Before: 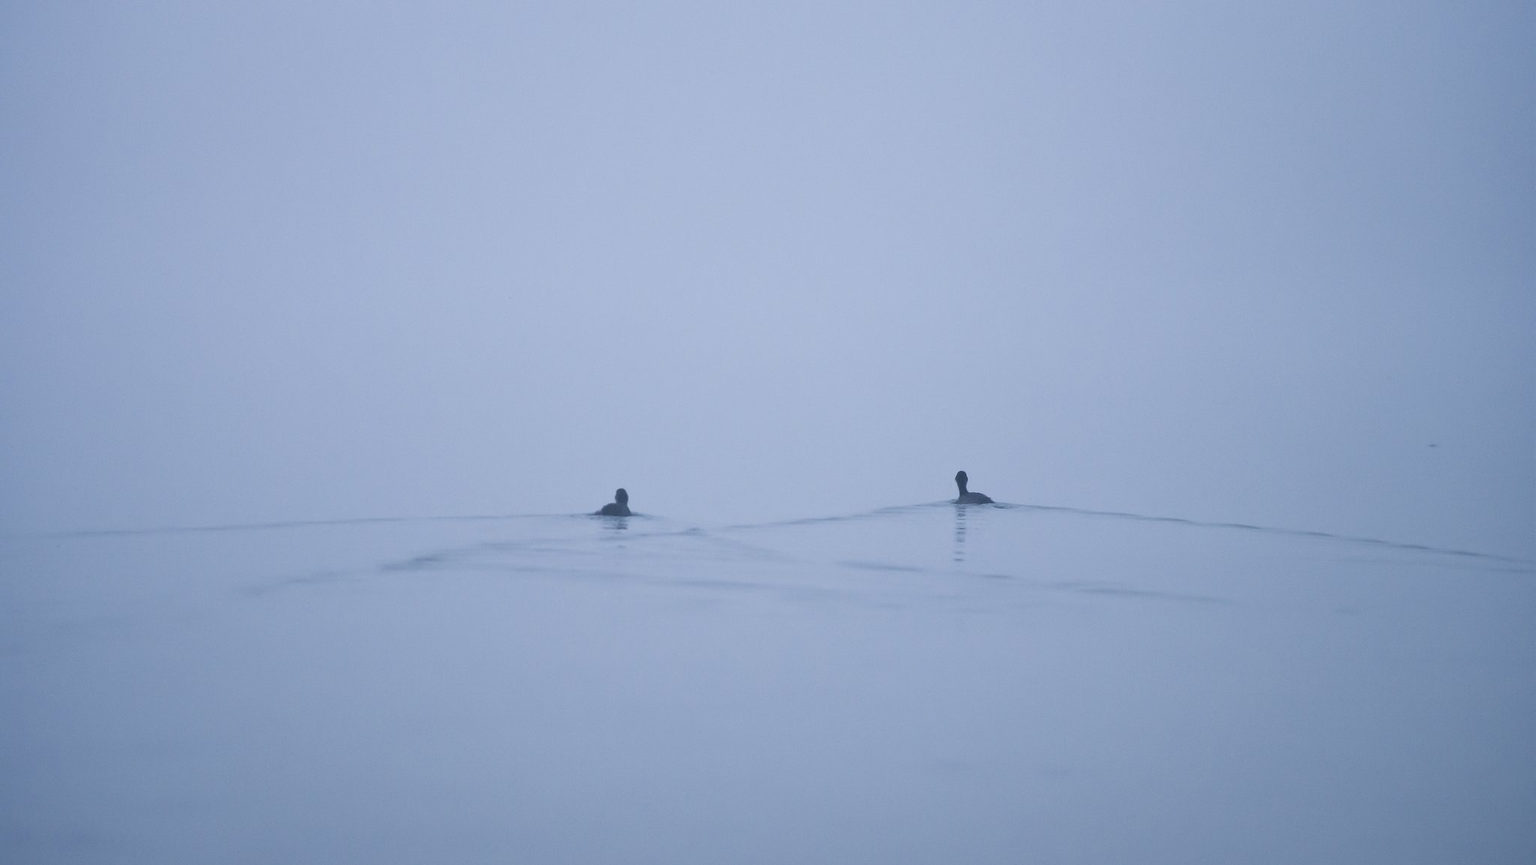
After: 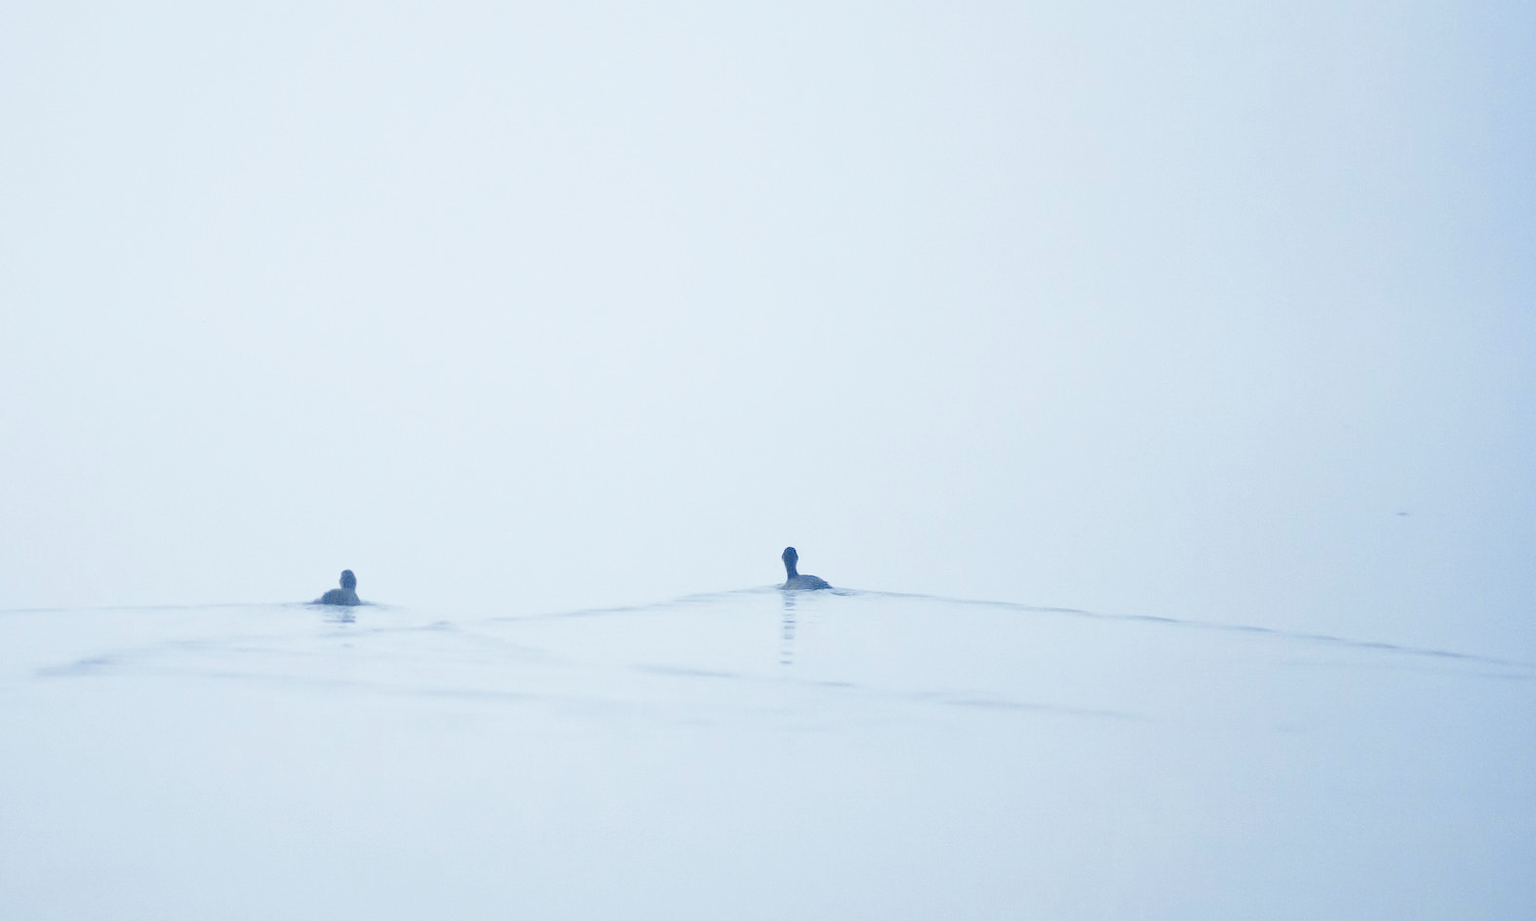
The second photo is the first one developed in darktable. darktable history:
tone curve: curves: ch0 [(0, 0) (0.035, 0.017) (0.131, 0.108) (0.279, 0.279) (0.476, 0.554) (0.617, 0.693) (0.704, 0.77) (0.801, 0.854) (0.895, 0.927) (1, 0.976)]; ch1 [(0, 0) (0.318, 0.278) (0.444, 0.427) (0.493, 0.488) (0.508, 0.502) (0.534, 0.526) (0.562, 0.555) (0.645, 0.648) (0.746, 0.764) (1, 1)]; ch2 [(0, 0) (0.316, 0.292) (0.381, 0.37) (0.423, 0.448) (0.476, 0.482) (0.502, 0.495) (0.522, 0.518) (0.533, 0.532) (0.593, 0.622) (0.634, 0.663) (0.7, 0.7) (0.861, 0.808) (1, 0.951)], color space Lab, independent channels, preserve colors none
crop: left 23.095%, top 5.827%, bottom 11.854%
base curve: curves: ch0 [(0, 0) (0.028, 0.03) (0.121, 0.232) (0.46, 0.748) (0.859, 0.968) (1, 1)], preserve colors none
